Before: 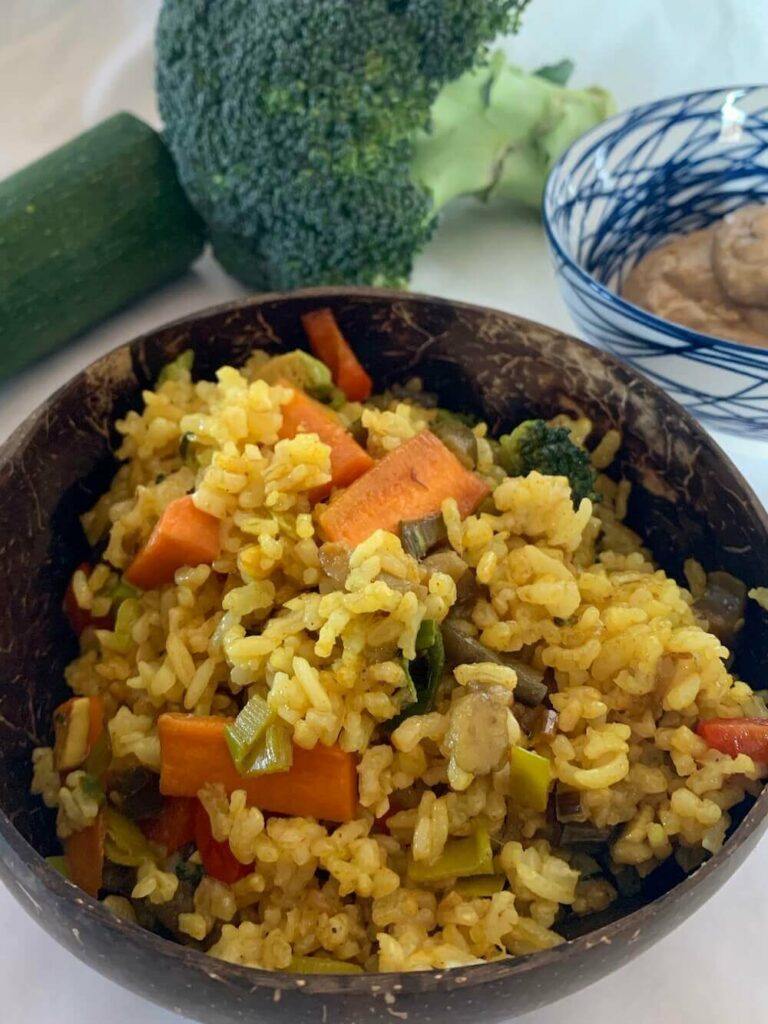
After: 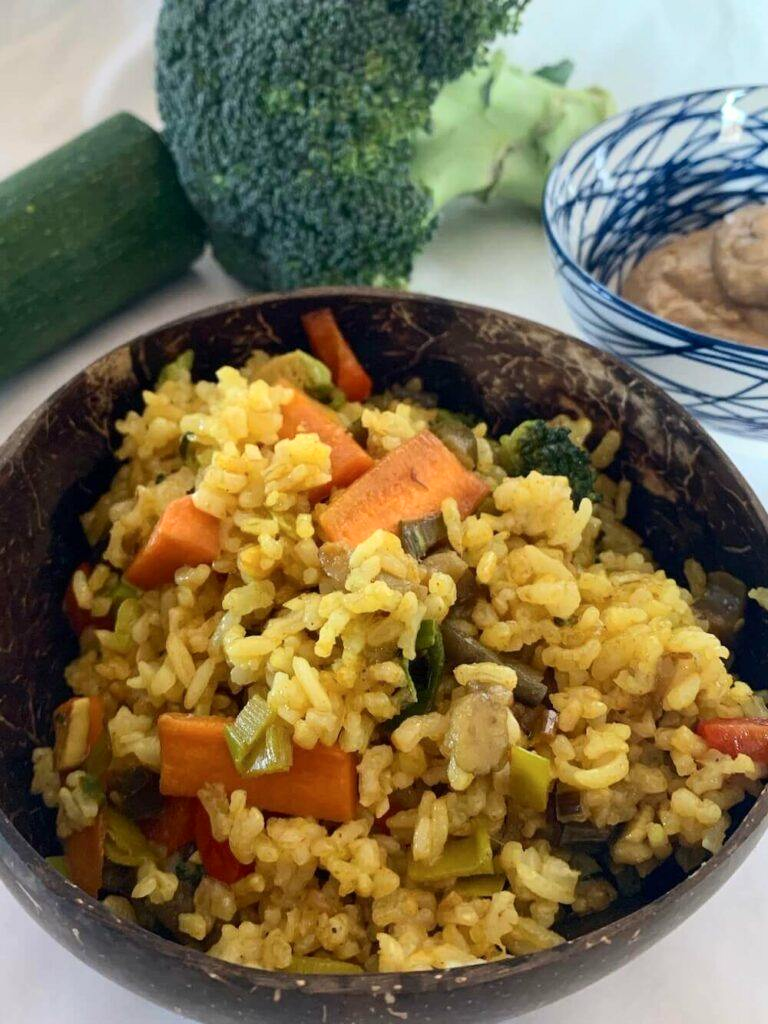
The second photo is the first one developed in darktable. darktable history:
contrast brightness saturation: contrast 0.151, brightness 0.047
